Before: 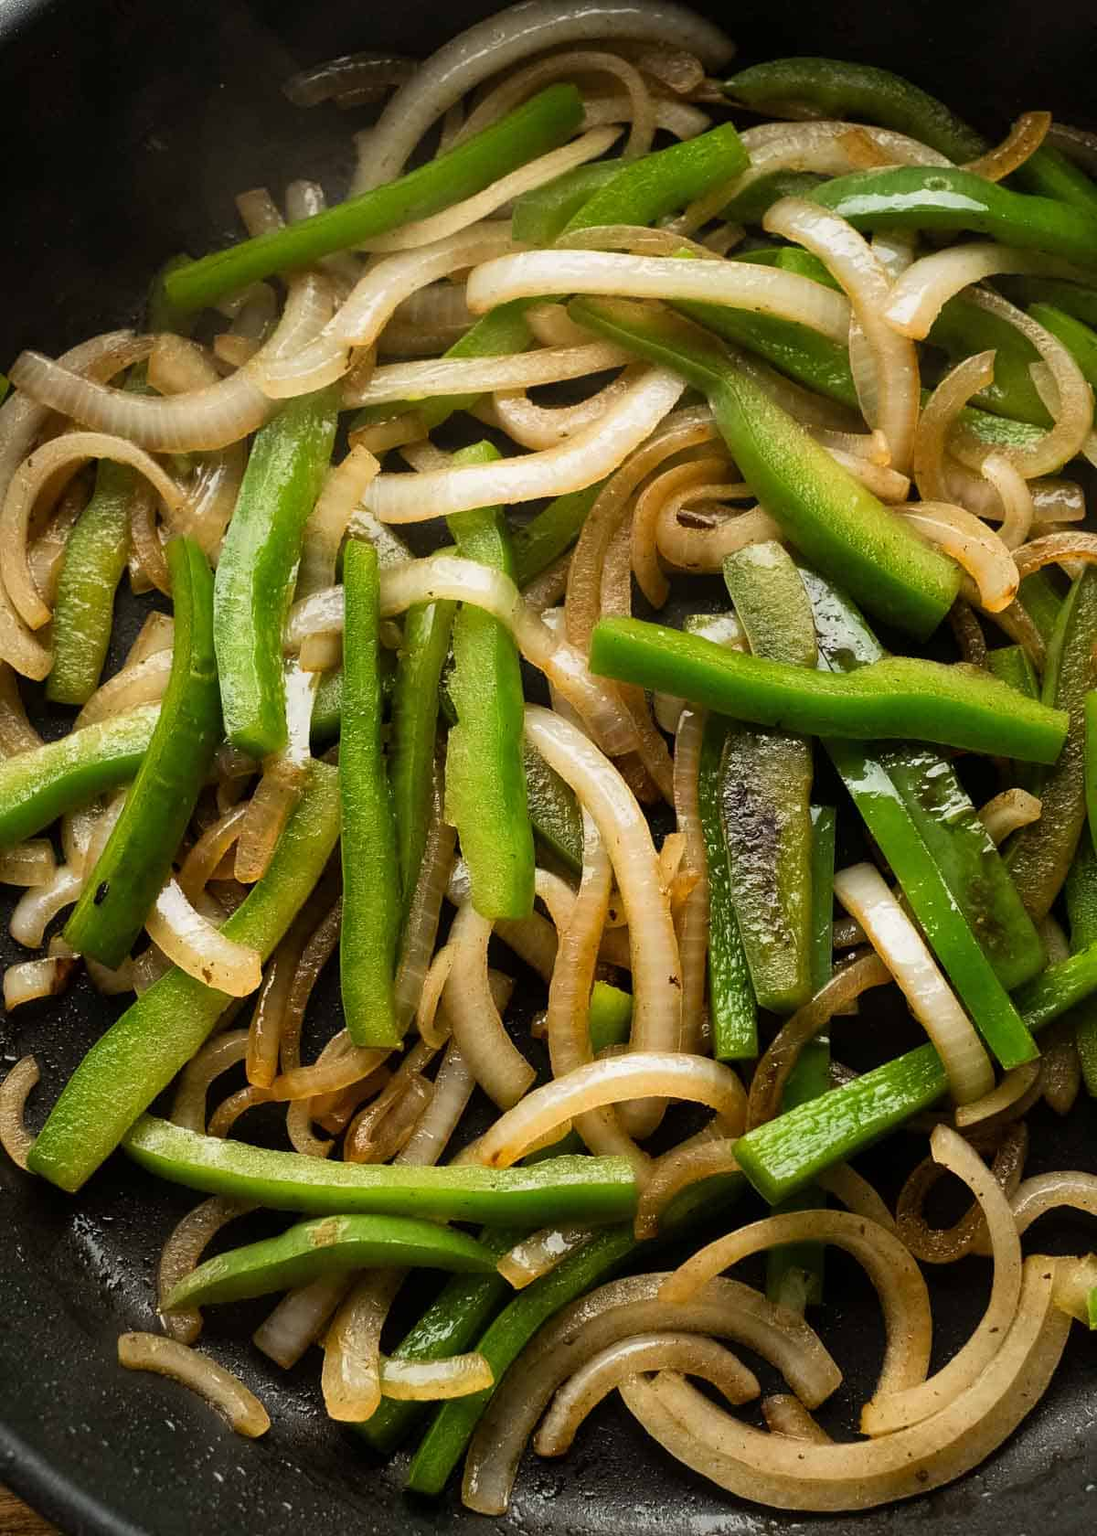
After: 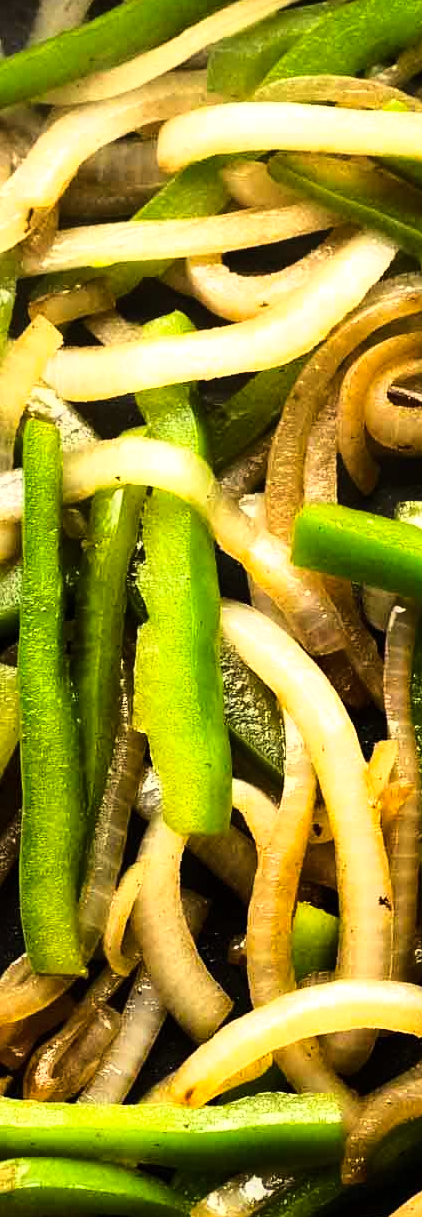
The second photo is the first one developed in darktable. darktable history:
base curve: curves: ch0 [(0, 0) (0.032, 0.037) (0.105, 0.228) (0.435, 0.76) (0.856, 0.983) (1, 1)]
color balance rgb: perceptual brilliance grading › highlights 14.29%, perceptual brilliance grading › mid-tones -5.92%, perceptual brilliance grading › shadows -26.83%, global vibrance 31.18%
crop and rotate: left 29.476%, top 10.214%, right 35.32%, bottom 17.333%
